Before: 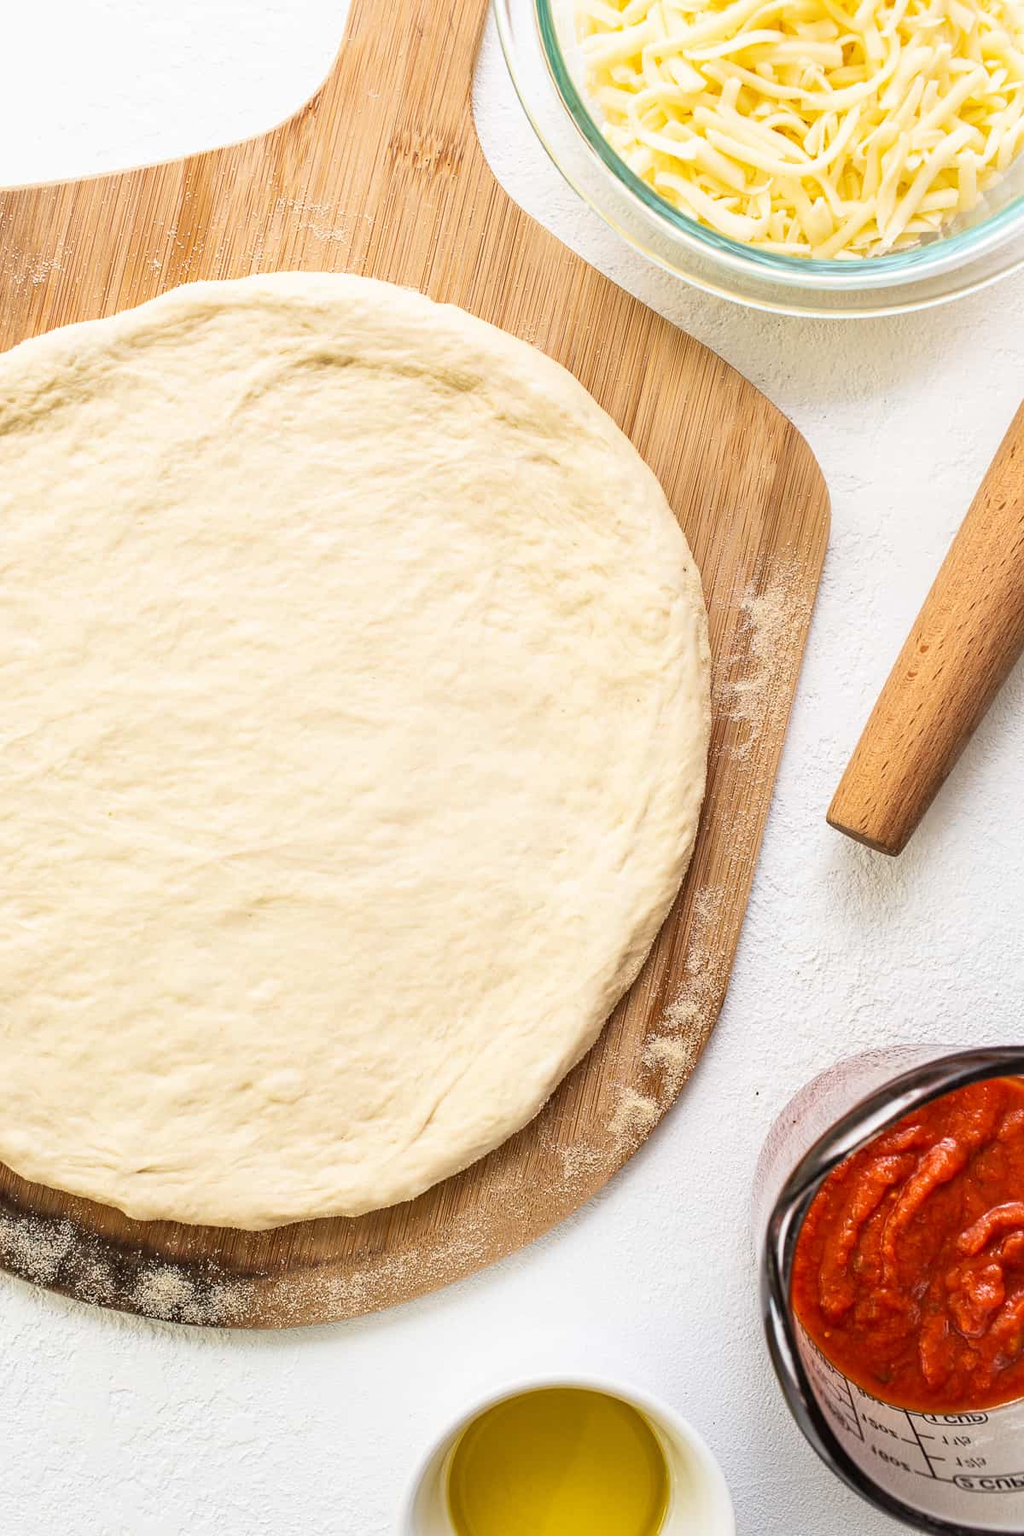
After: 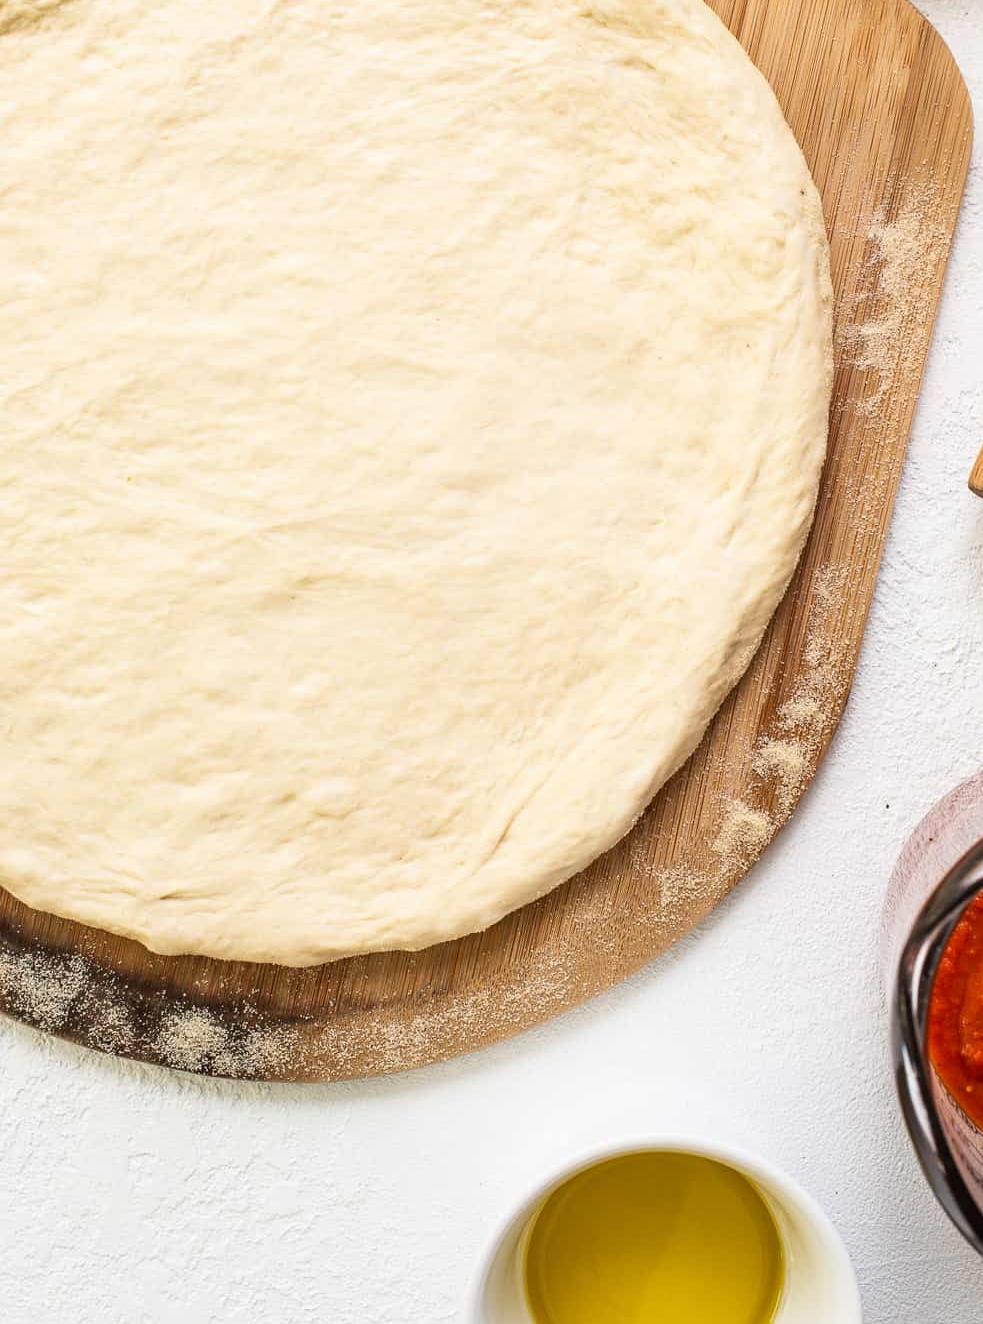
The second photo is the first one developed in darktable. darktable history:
crop: top 26.41%, right 18.026%
